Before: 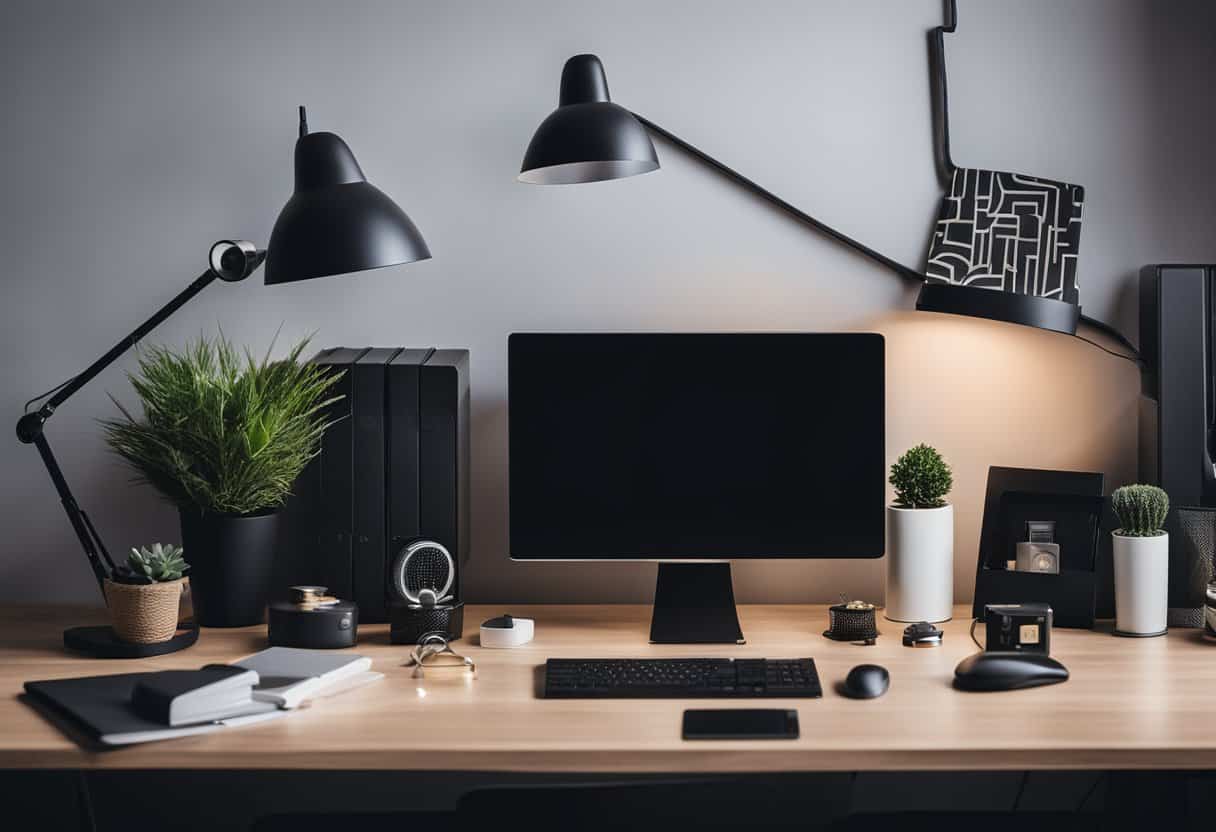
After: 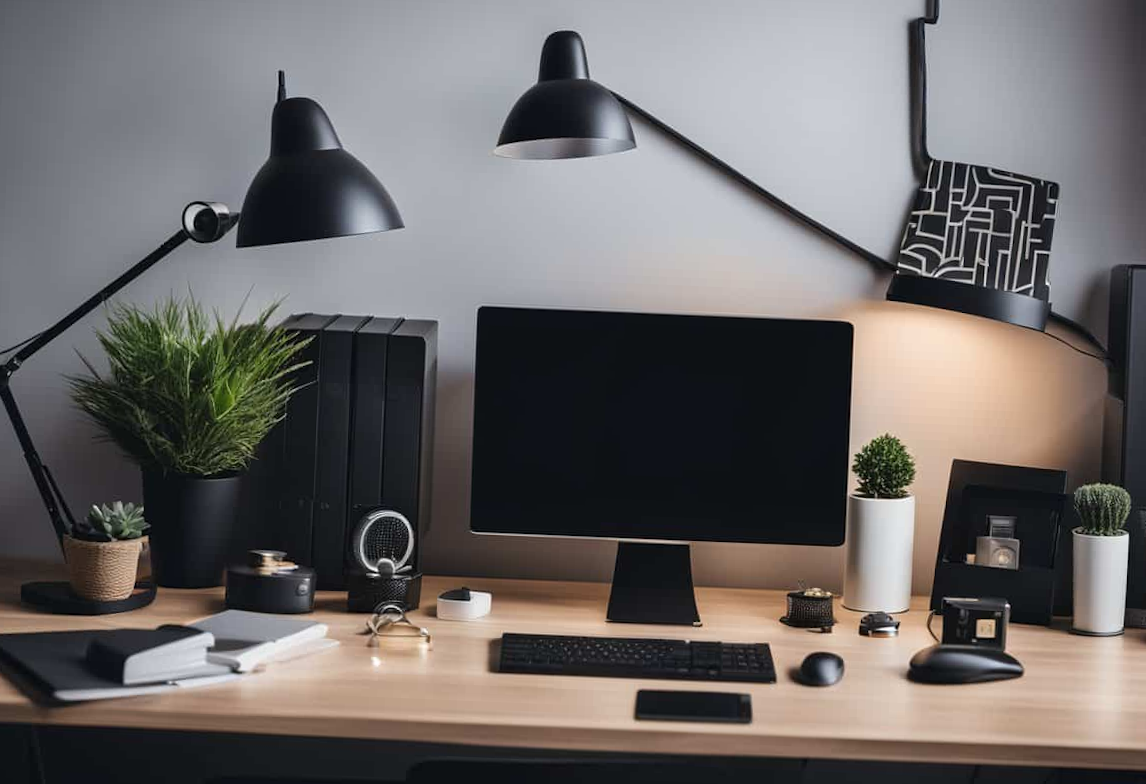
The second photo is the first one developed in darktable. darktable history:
crop and rotate: angle -2.39°
